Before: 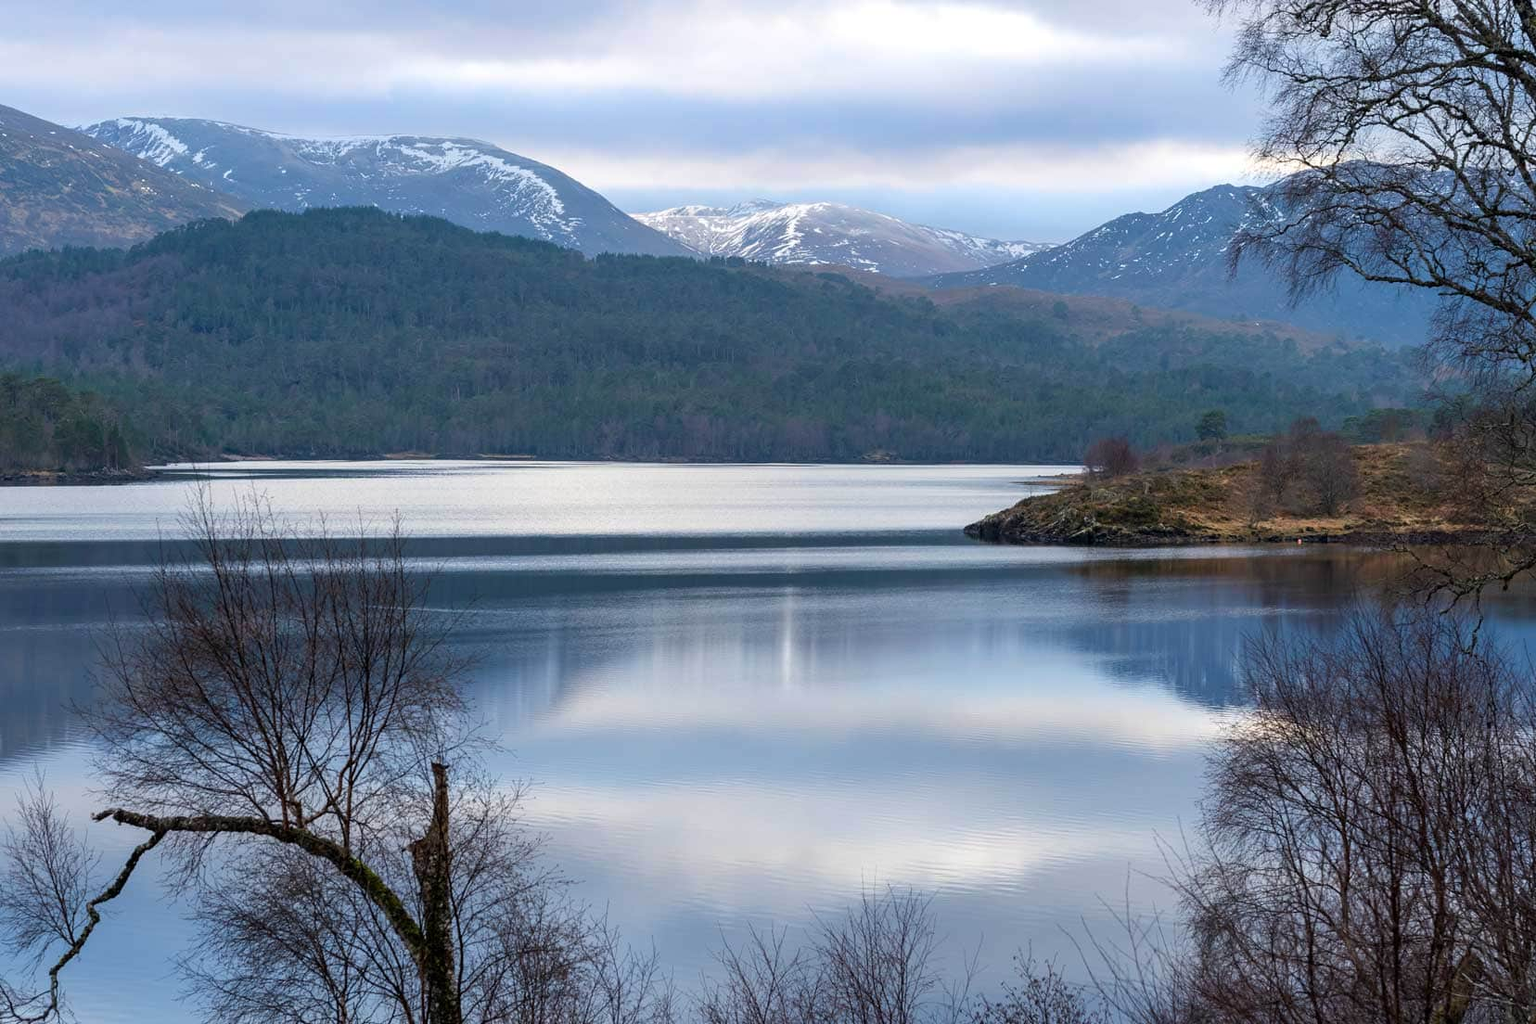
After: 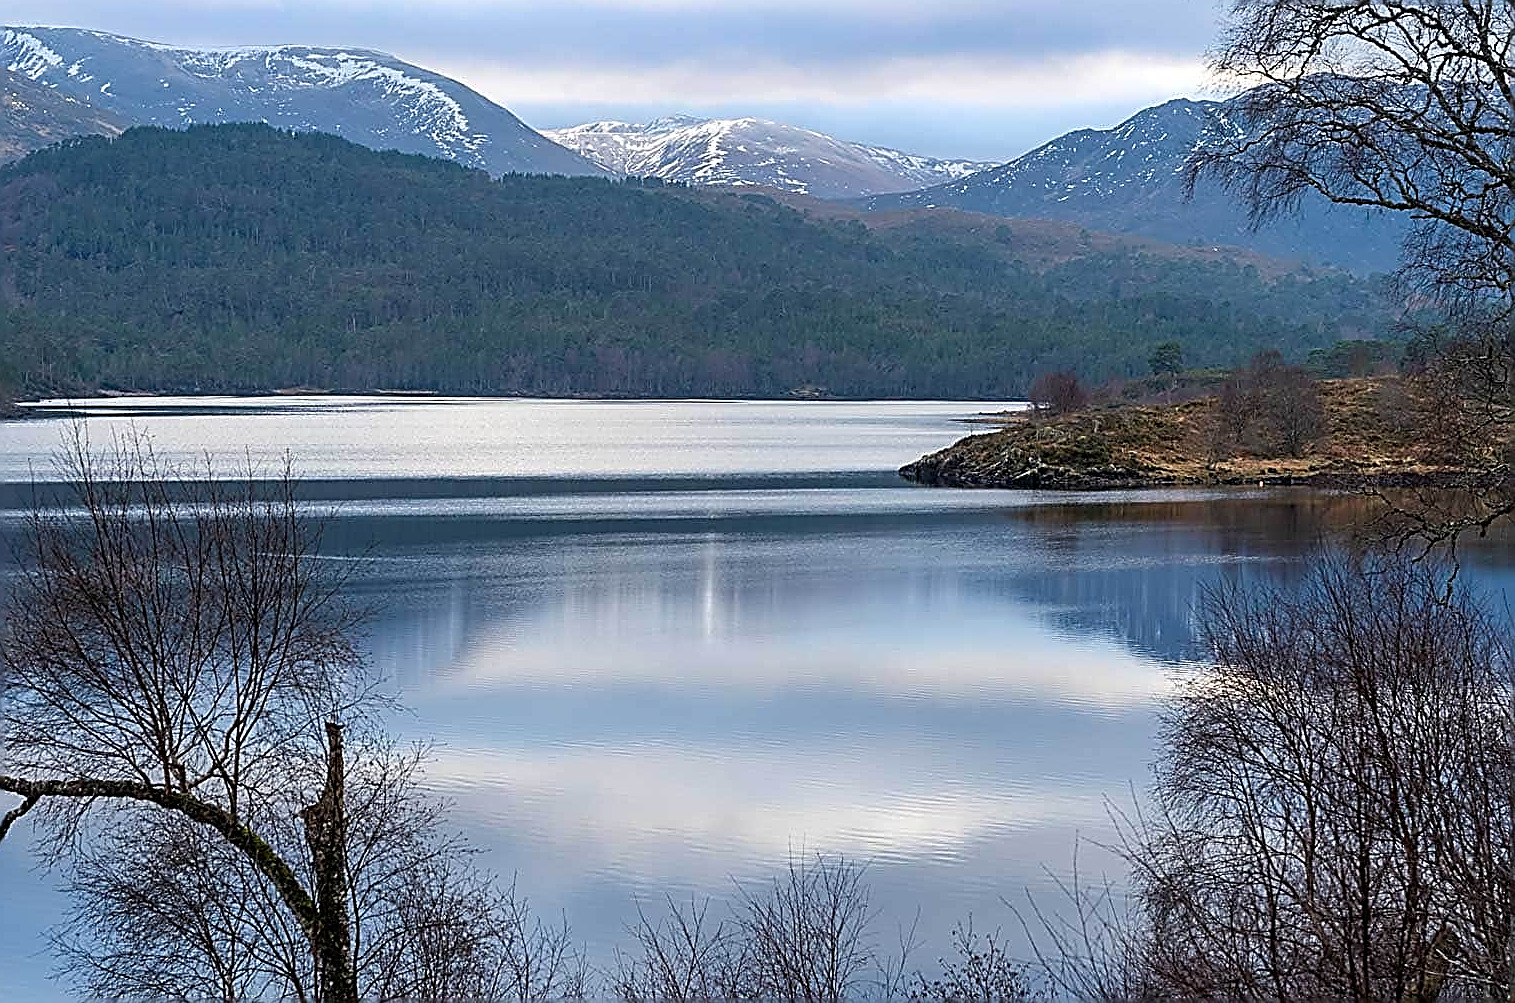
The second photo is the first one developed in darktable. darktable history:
crop and rotate: left 8.487%, top 9.073%
sharpen: amount 1.994
